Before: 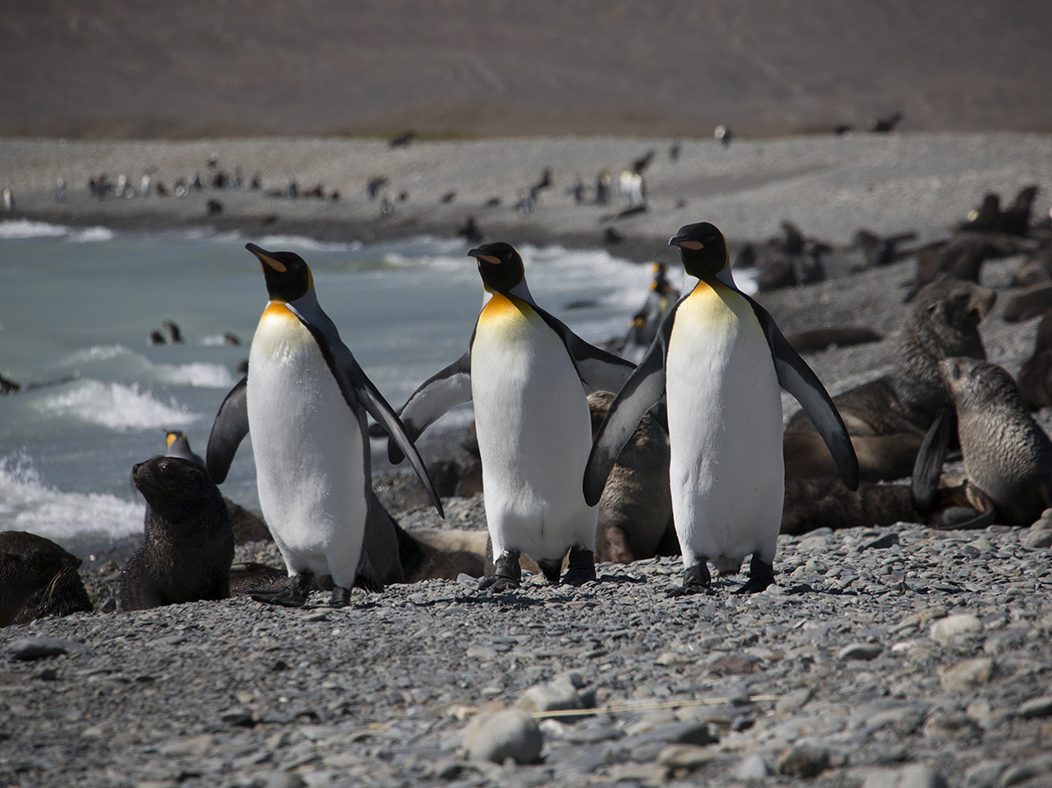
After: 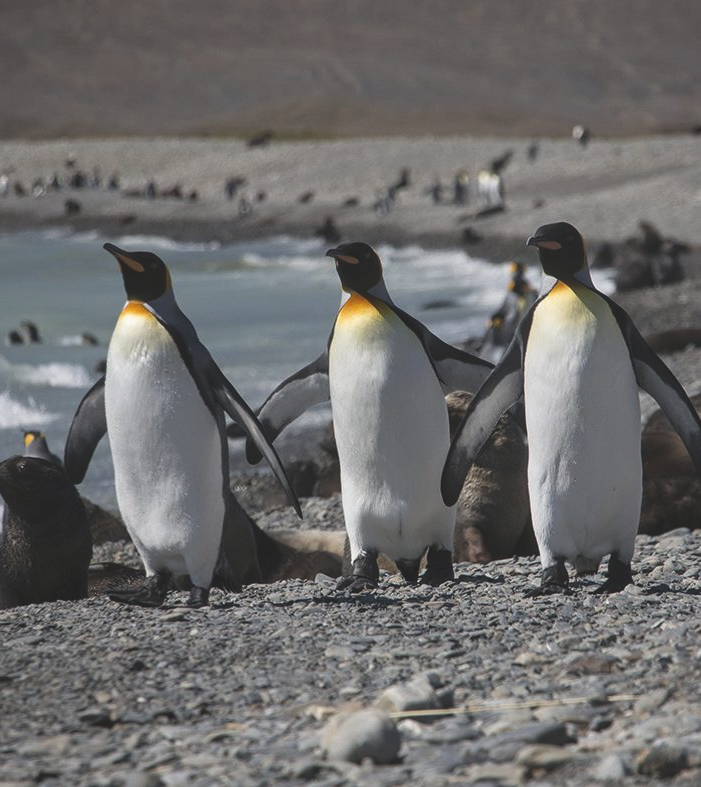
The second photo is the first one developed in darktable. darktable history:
crop and rotate: left 13.537%, right 19.796%
shadows and highlights: shadows 0, highlights 40
exposure: black level correction -0.015, compensate highlight preservation false
local contrast: detail 110%
